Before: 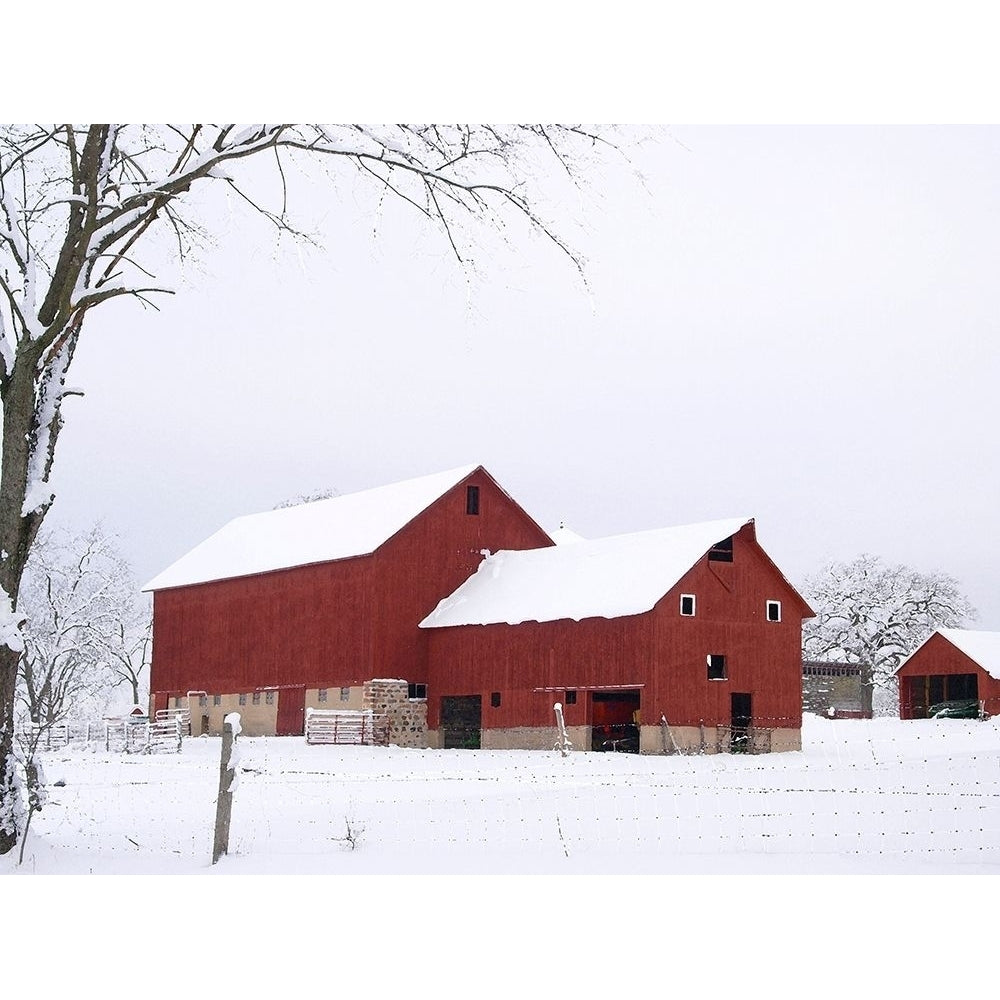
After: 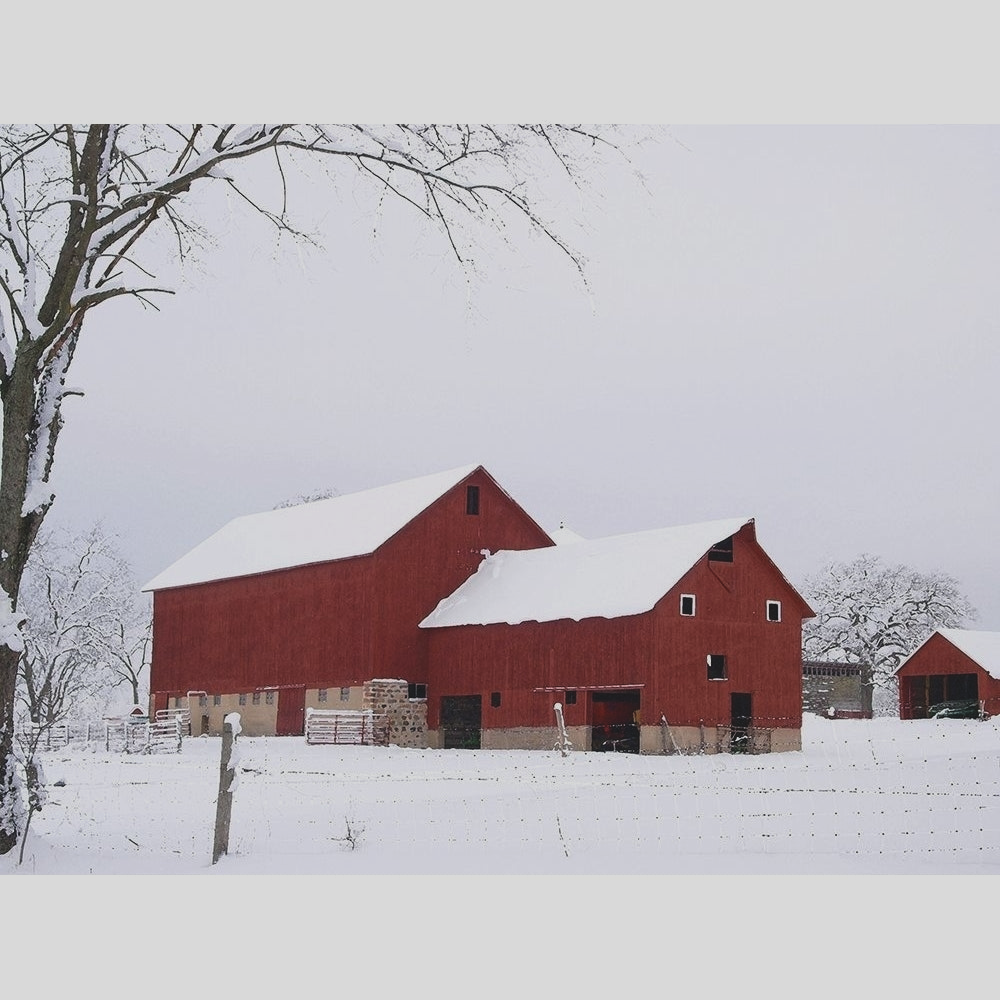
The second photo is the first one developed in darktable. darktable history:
exposure: black level correction -0.015, exposure -0.535 EV, compensate exposure bias true, compensate highlight preservation false
